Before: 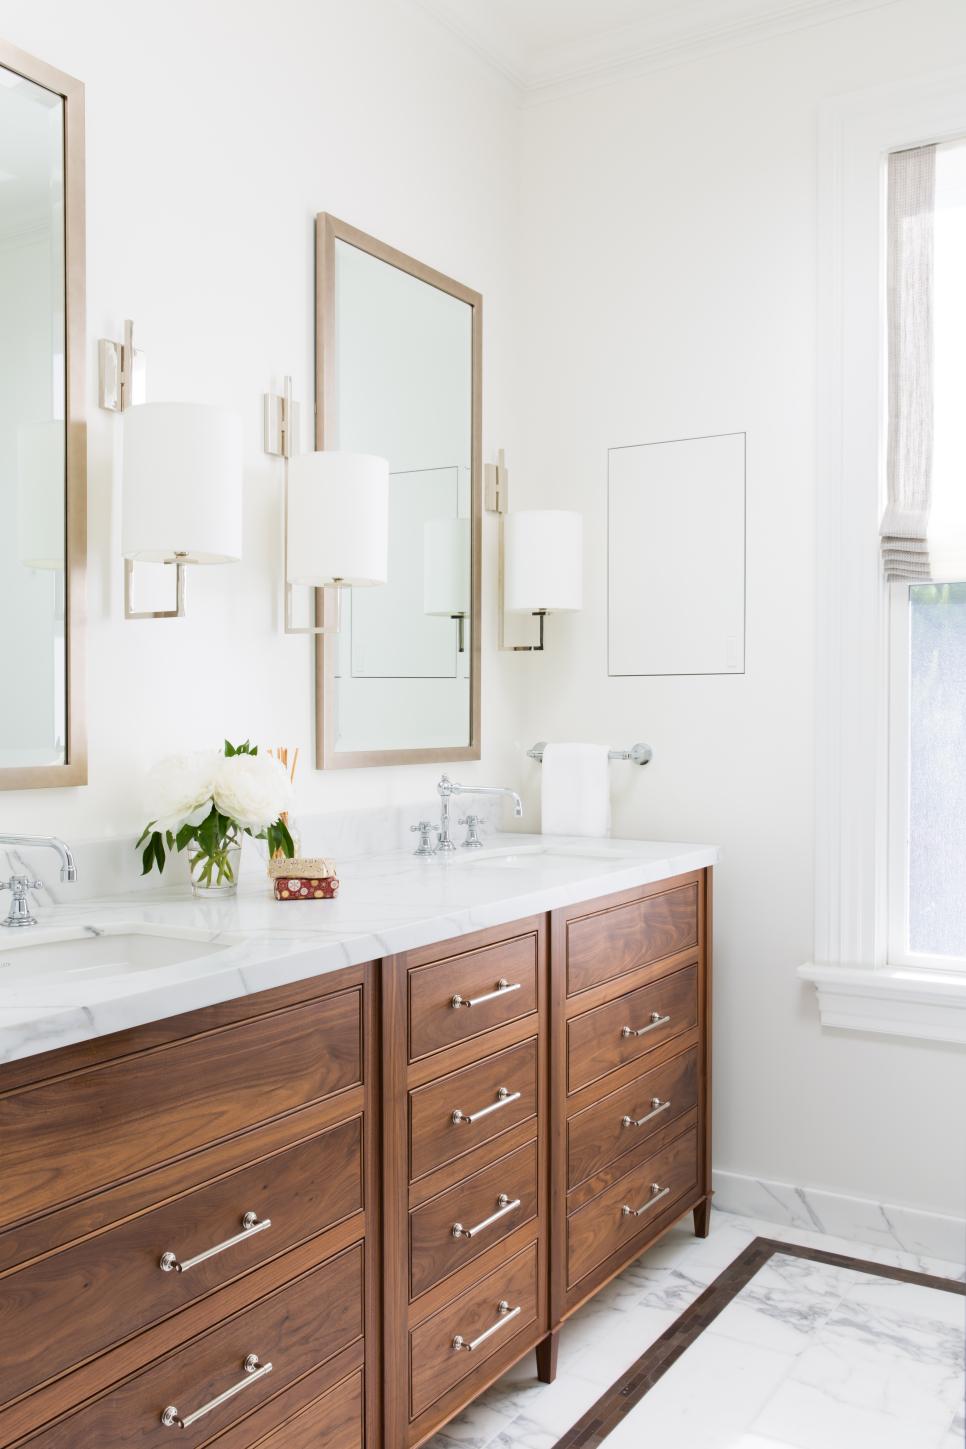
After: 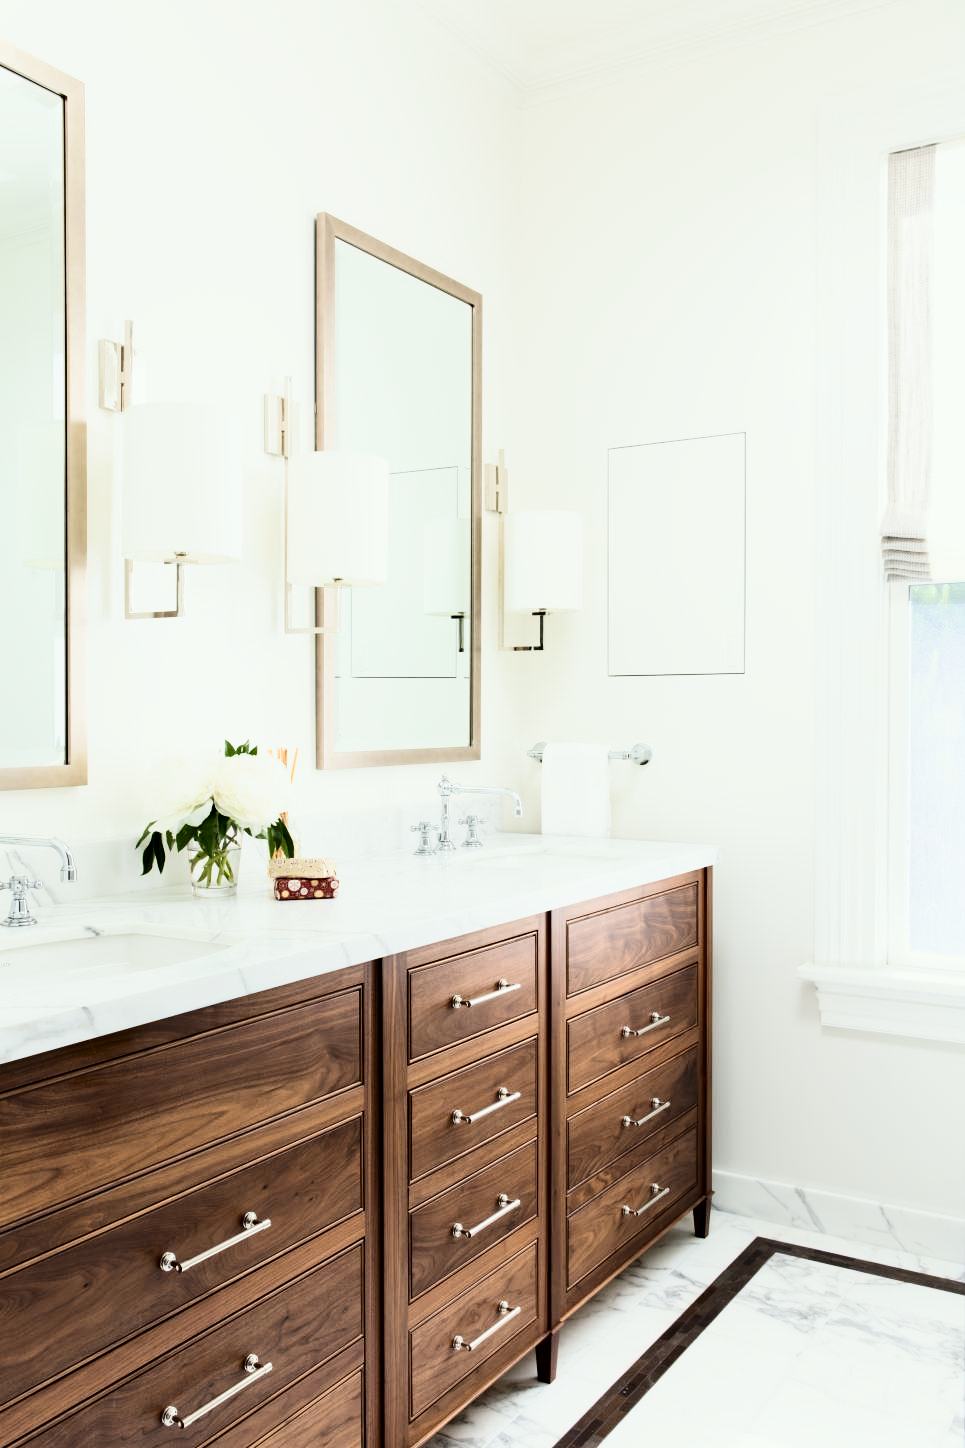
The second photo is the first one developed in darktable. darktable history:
contrast brightness saturation: contrast 0.295
color correction: highlights a* -2.63, highlights b* 2.46
filmic rgb: black relative exposure -4.9 EV, white relative exposure 2.84 EV, hardness 3.71
